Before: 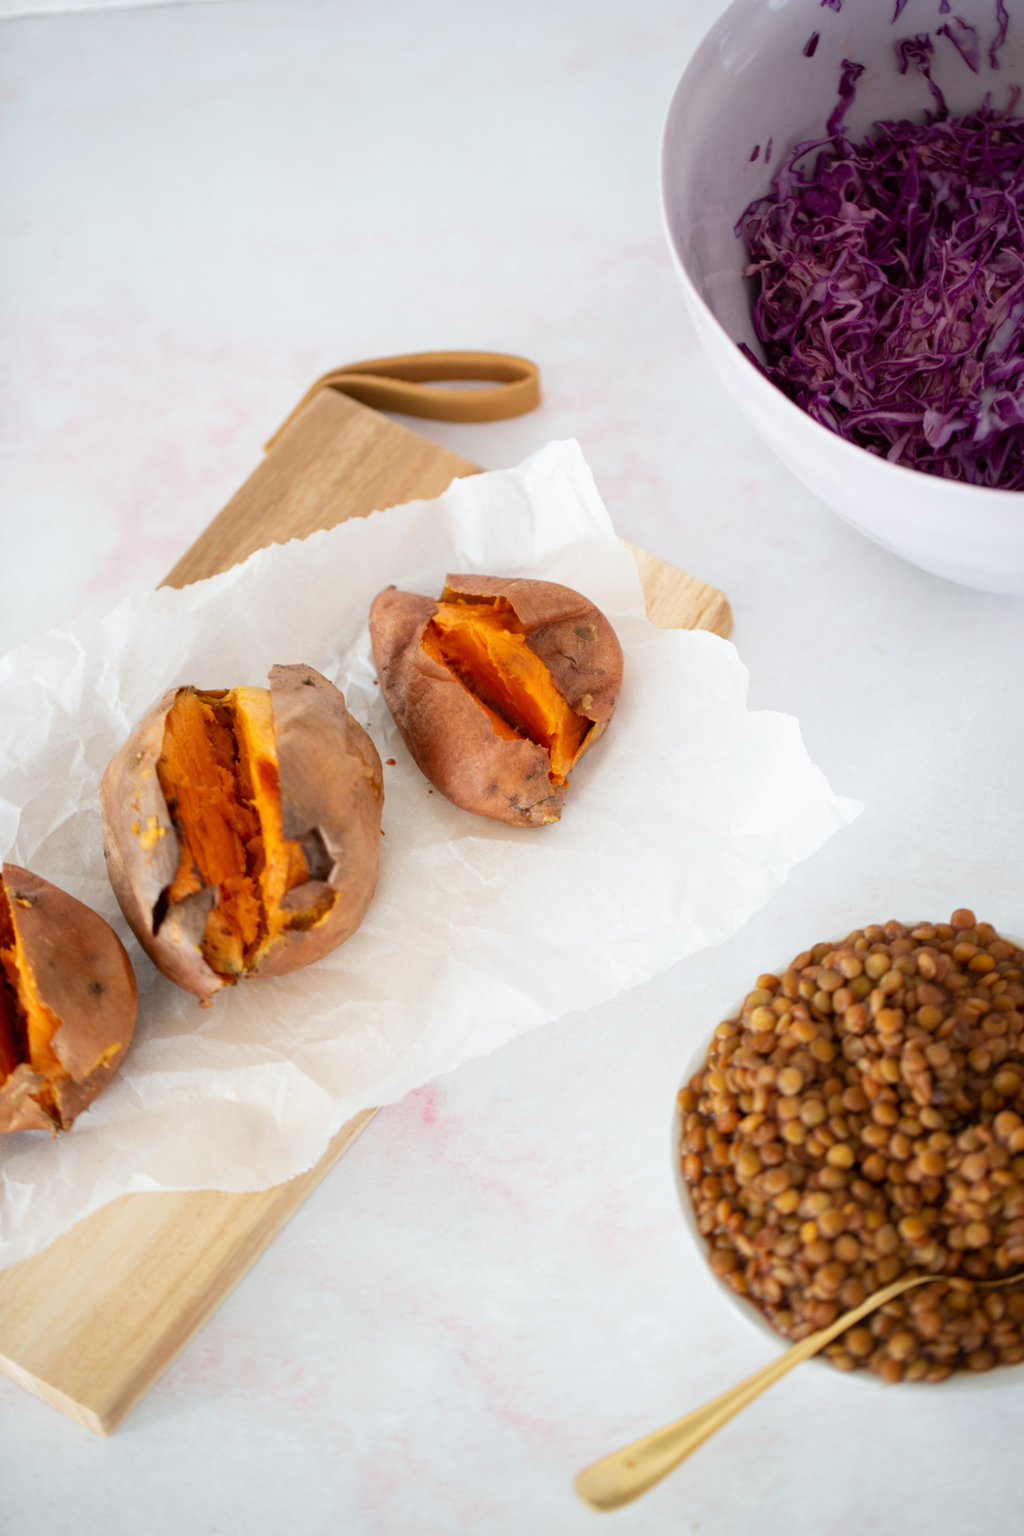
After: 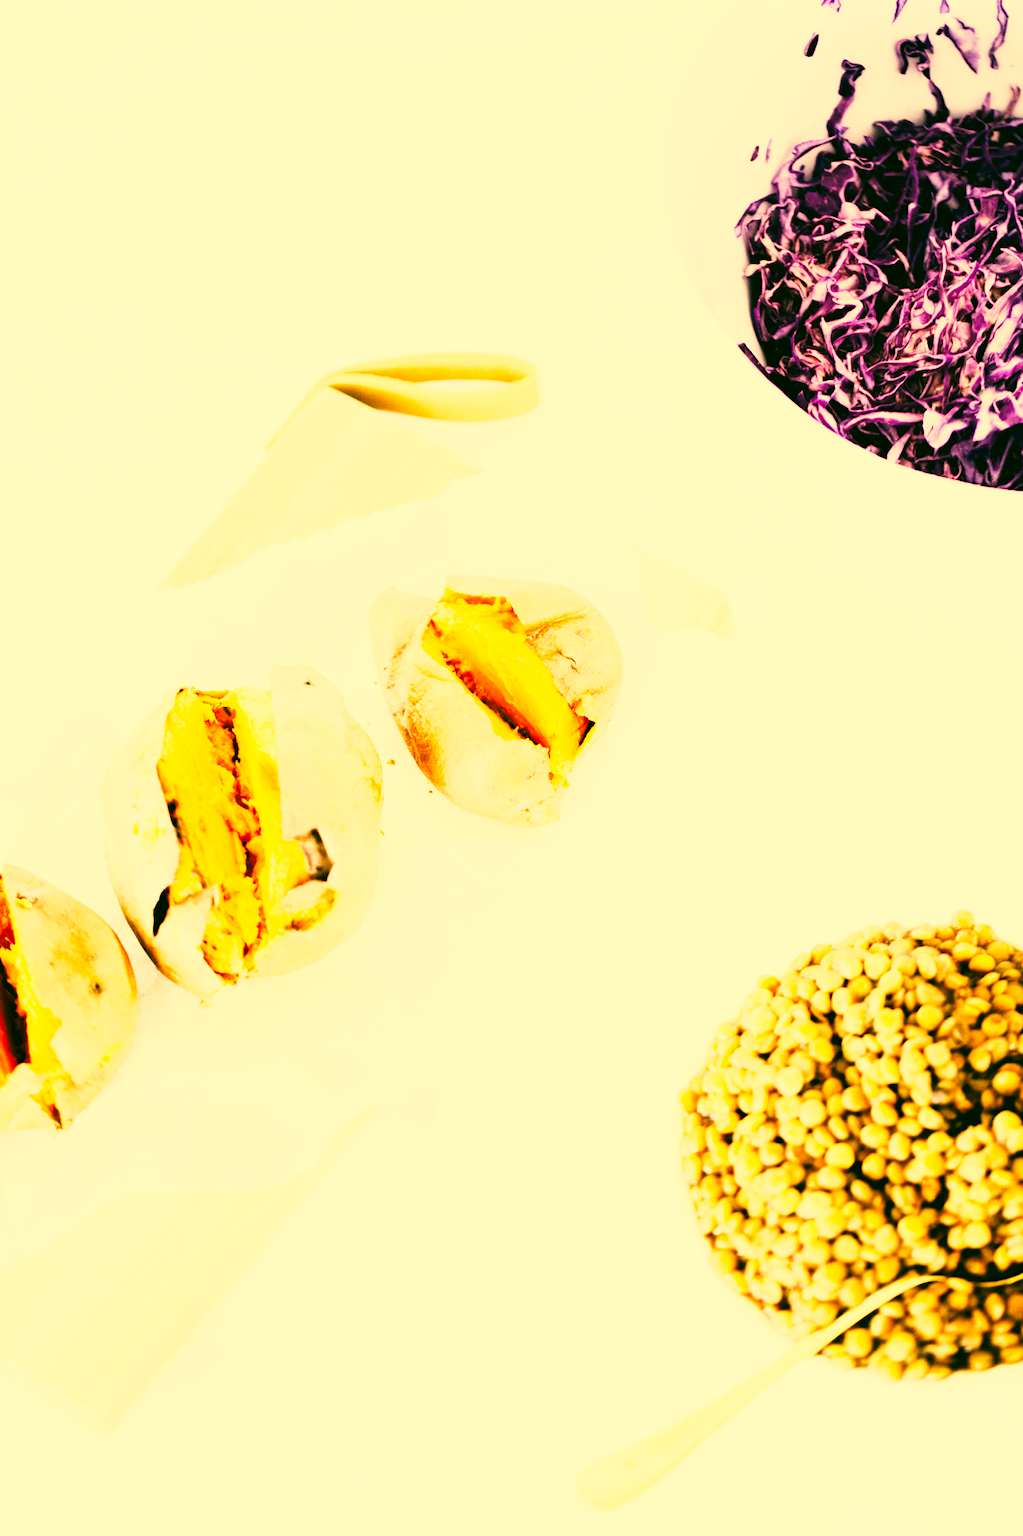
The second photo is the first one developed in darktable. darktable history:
color correction: highlights a* 5.62, highlights b* 33.57, shadows a* -25.86, shadows b* 4.02
rgb curve: curves: ch0 [(0, 0) (0.21, 0.15) (0.24, 0.21) (0.5, 0.75) (0.75, 0.96) (0.89, 0.99) (1, 1)]; ch1 [(0, 0.02) (0.21, 0.13) (0.25, 0.2) (0.5, 0.67) (0.75, 0.9) (0.89, 0.97) (1, 1)]; ch2 [(0, 0.02) (0.21, 0.13) (0.25, 0.2) (0.5, 0.67) (0.75, 0.9) (0.89, 0.97) (1, 1)], compensate middle gray true
tone curve: curves: ch0 [(0, 0) (0.003, 0.003) (0.011, 0.013) (0.025, 0.028) (0.044, 0.05) (0.069, 0.078) (0.1, 0.113) (0.136, 0.153) (0.177, 0.2) (0.224, 0.271) (0.277, 0.374) (0.335, 0.47) (0.399, 0.574) (0.468, 0.688) (0.543, 0.79) (0.623, 0.859) (0.709, 0.919) (0.801, 0.957) (0.898, 0.978) (1, 1)], preserve colors none
exposure: exposure 0.935 EV, compensate highlight preservation false
